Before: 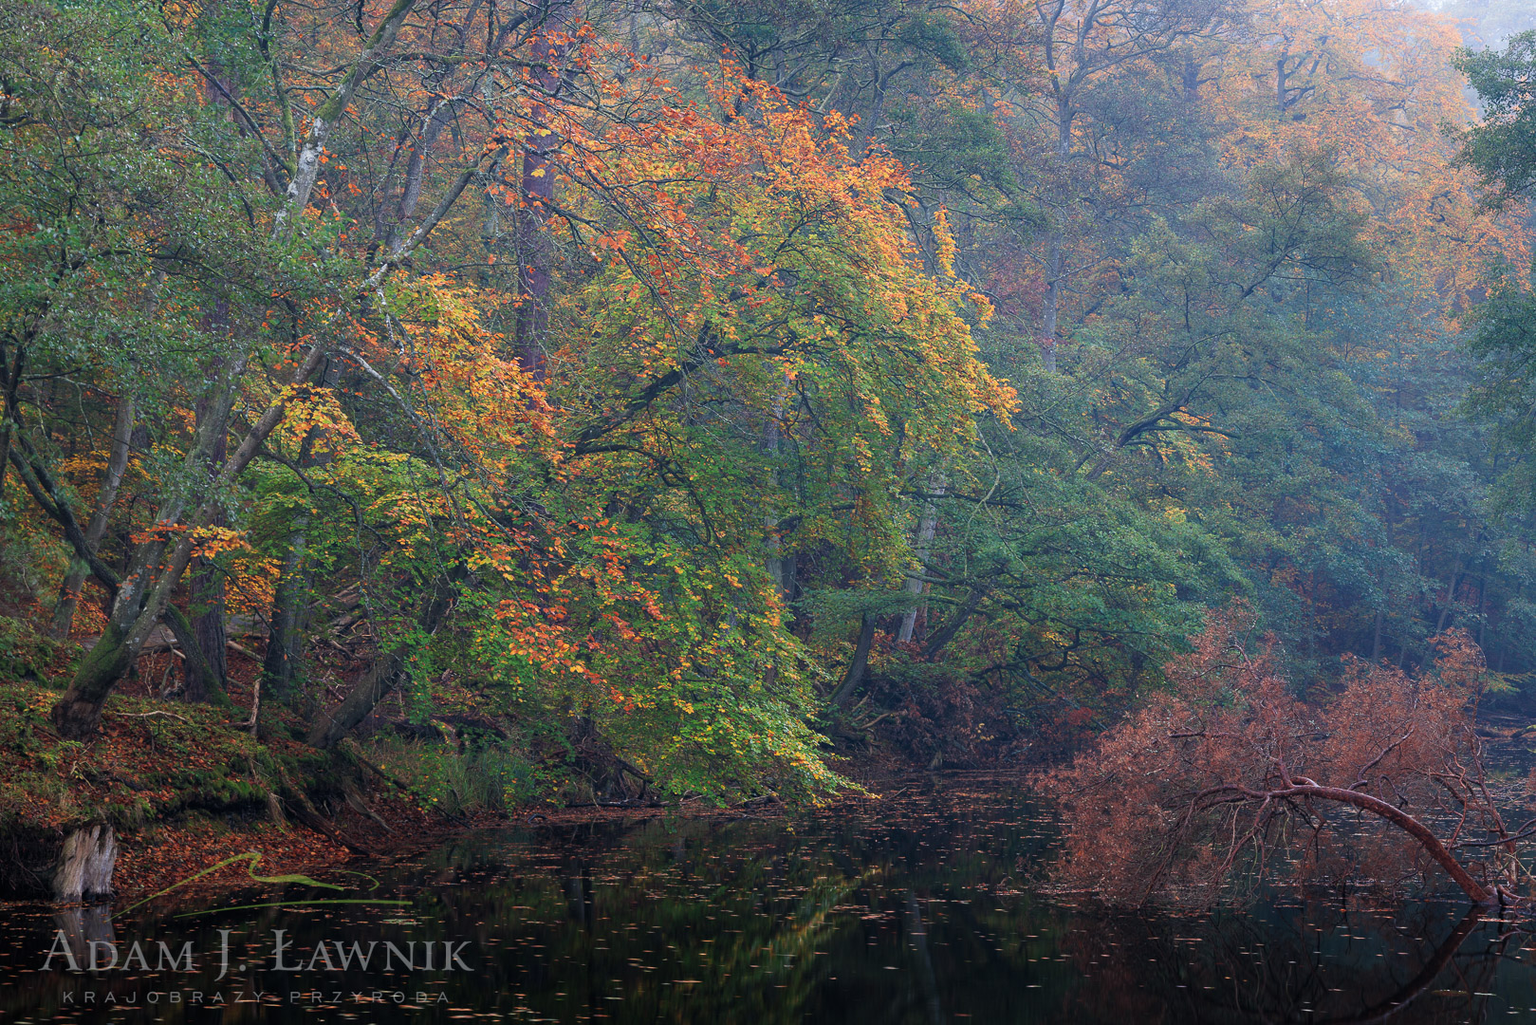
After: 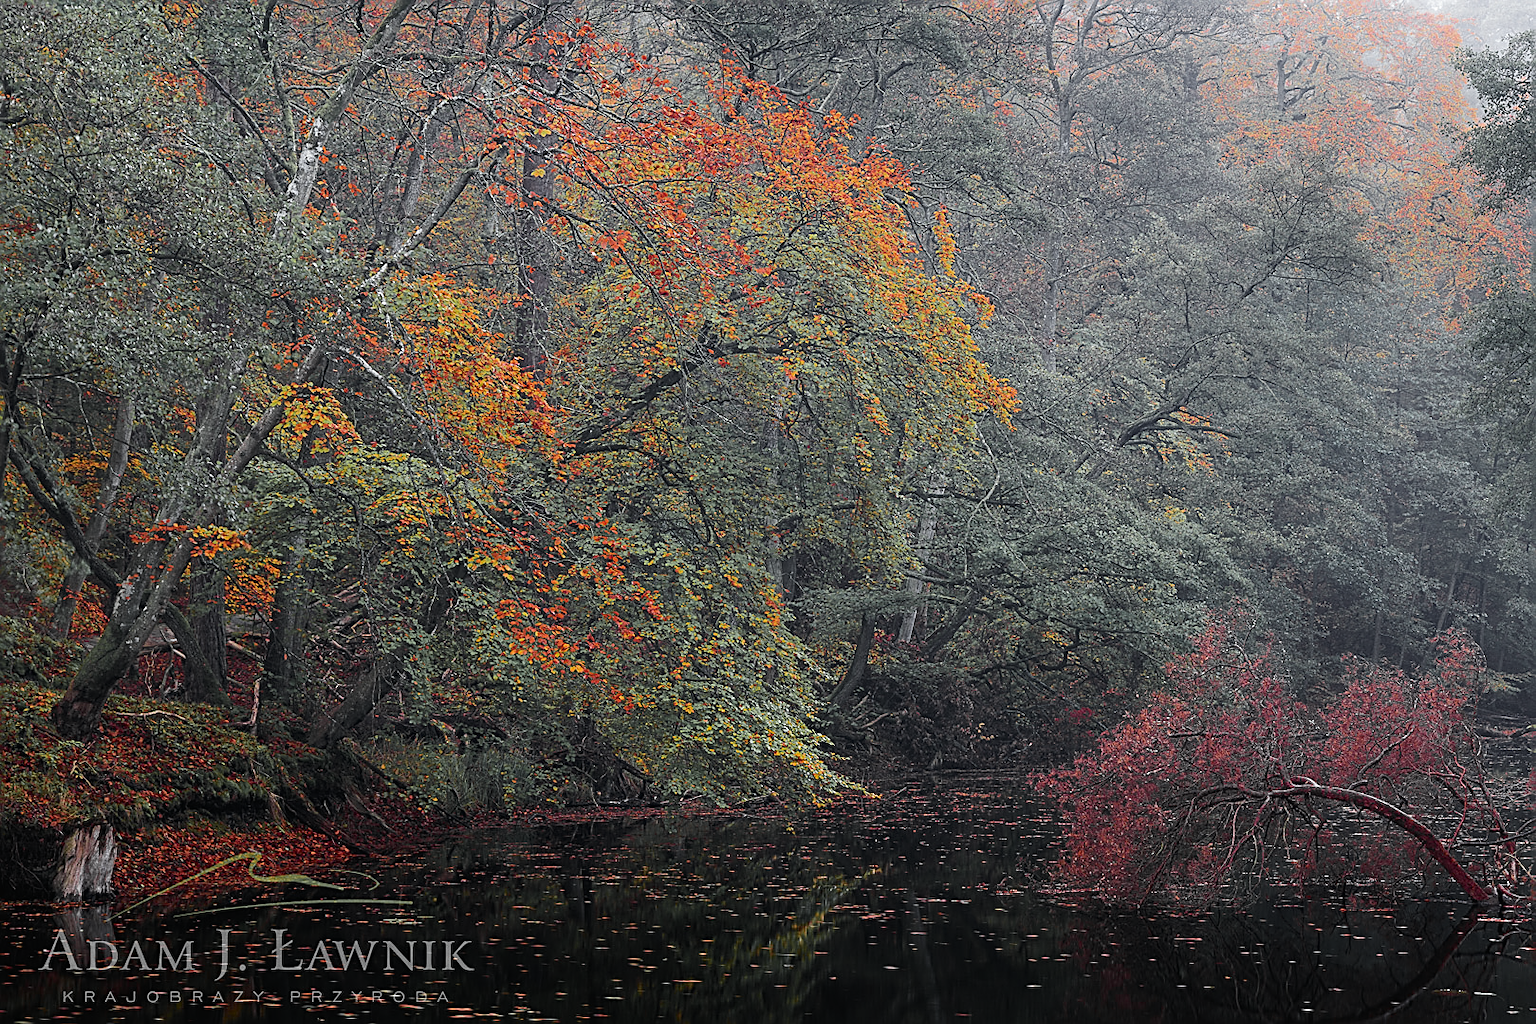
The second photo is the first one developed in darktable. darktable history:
tone curve: curves: ch0 [(0, 0.01) (0.037, 0.032) (0.131, 0.108) (0.275, 0.256) (0.483, 0.512) (0.61, 0.665) (0.696, 0.742) (0.792, 0.819) (0.911, 0.925) (0.997, 0.995)]; ch1 [(0, 0) (0.308, 0.29) (0.425, 0.411) (0.492, 0.488) (0.505, 0.503) (0.527, 0.531) (0.568, 0.594) (0.683, 0.702) (0.746, 0.77) (1, 1)]; ch2 [(0, 0) (0.246, 0.233) (0.36, 0.352) (0.415, 0.415) (0.485, 0.487) (0.502, 0.504) (0.525, 0.523) (0.539, 0.553) (0.587, 0.594) (0.636, 0.652) (0.711, 0.729) (0.845, 0.855) (0.998, 0.977)], color space Lab, independent channels, preserve colors none
color zones: curves: ch0 [(0.004, 0.388) (0.125, 0.392) (0.25, 0.404) (0.375, 0.5) (0.5, 0.5) (0.625, 0.5) (0.75, 0.5) (0.875, 0.5)]; ch1 [(0, 0.5) (0.125, 0.5) (0.25, 0.5) (0.375, 0.124) (0.524, 0.124) (0.645, 0.128) (0.789, 0.132) (0.914, 0.096) (0.998, 0.068)]
sharpen: amount 0.901
